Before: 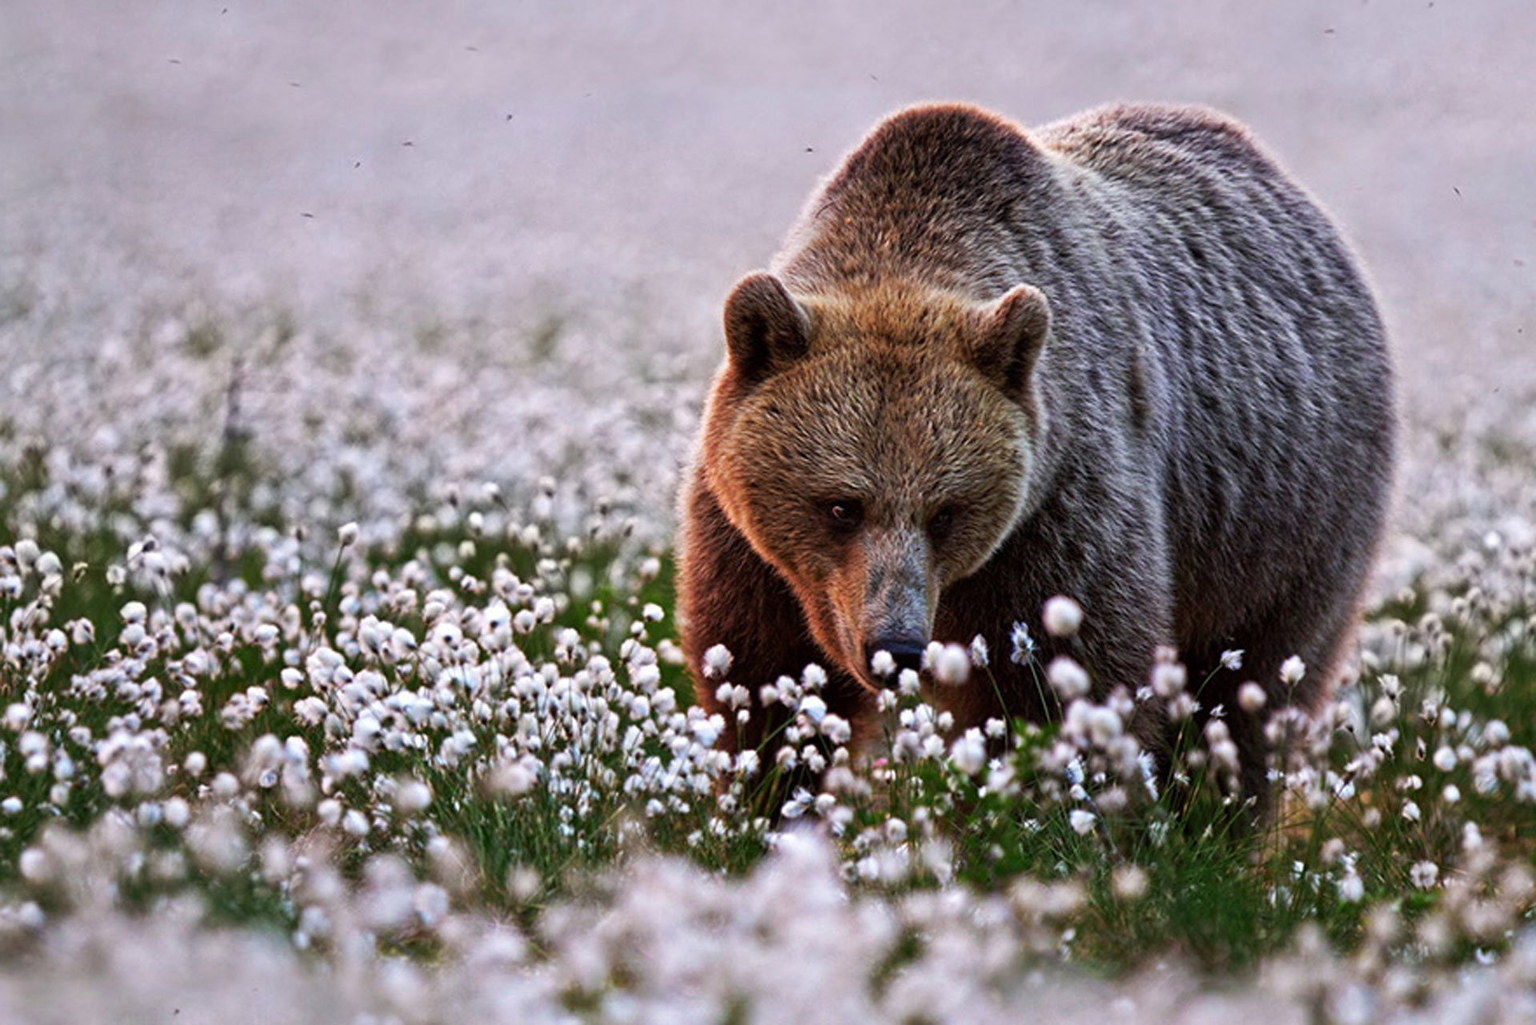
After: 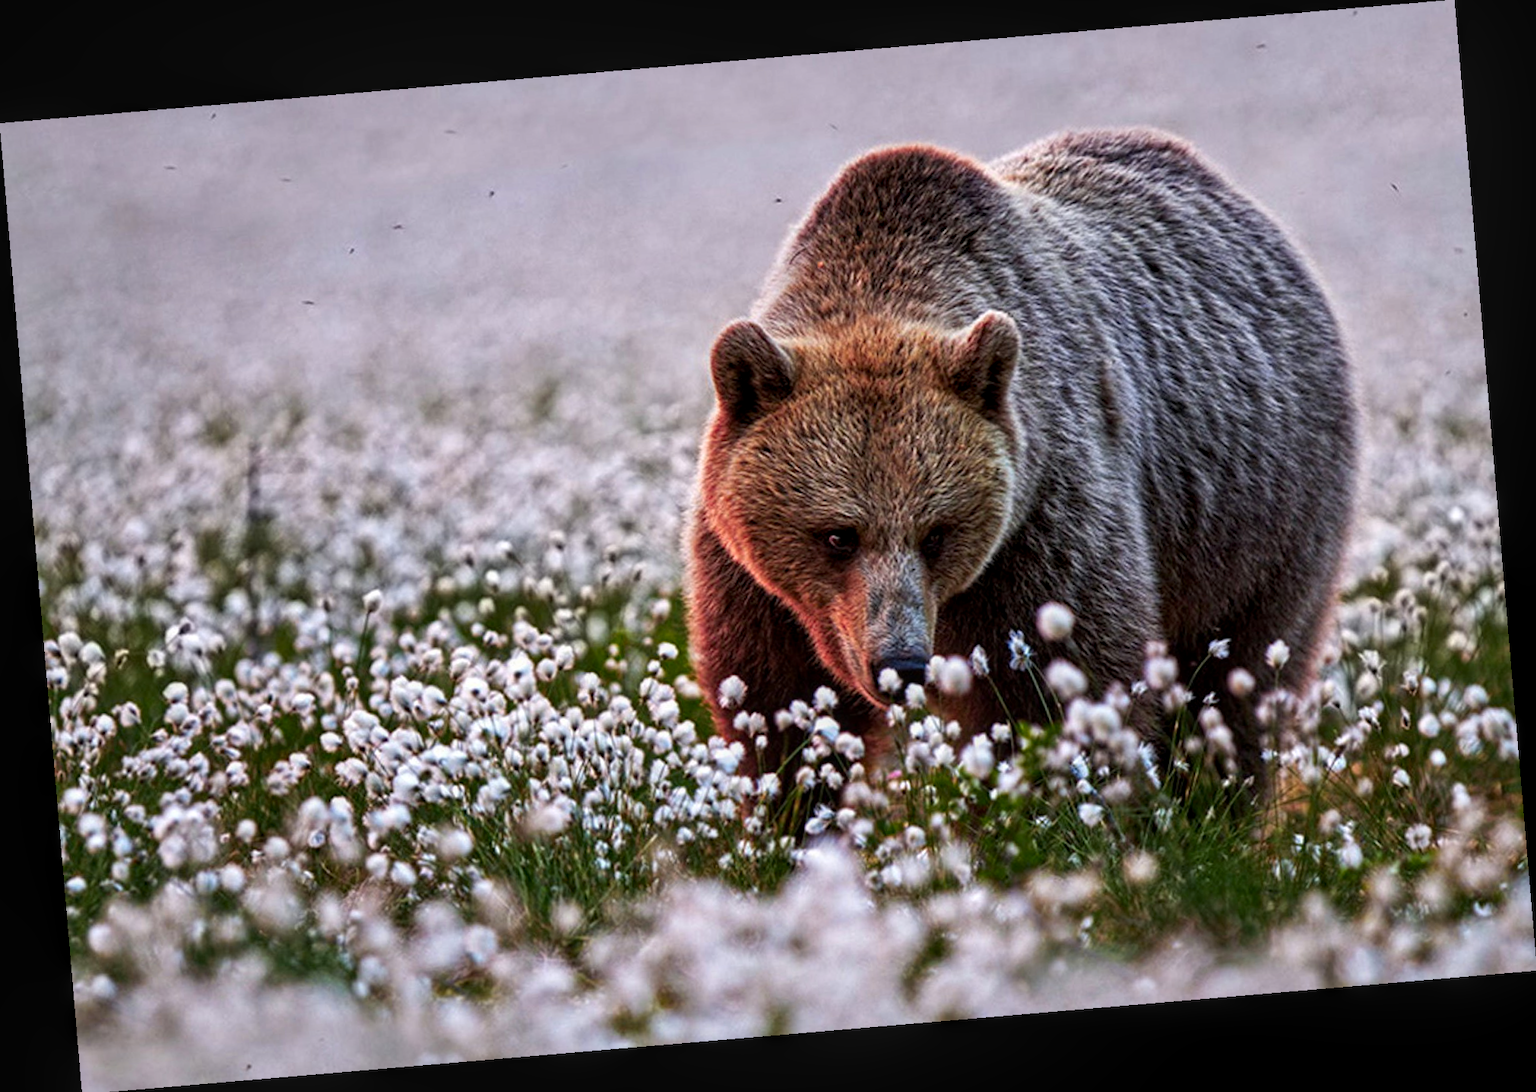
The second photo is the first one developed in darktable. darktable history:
local contrast: on, module defaults
rotate and perspective: rotation -4.86°, automatic cropping off
color zones: curves: ch1 [(0.235, 0.558) (0.75, 0.5)]; ch2 [(0.25, 0.462) (0.749, 0.457)], mix 40.67%
